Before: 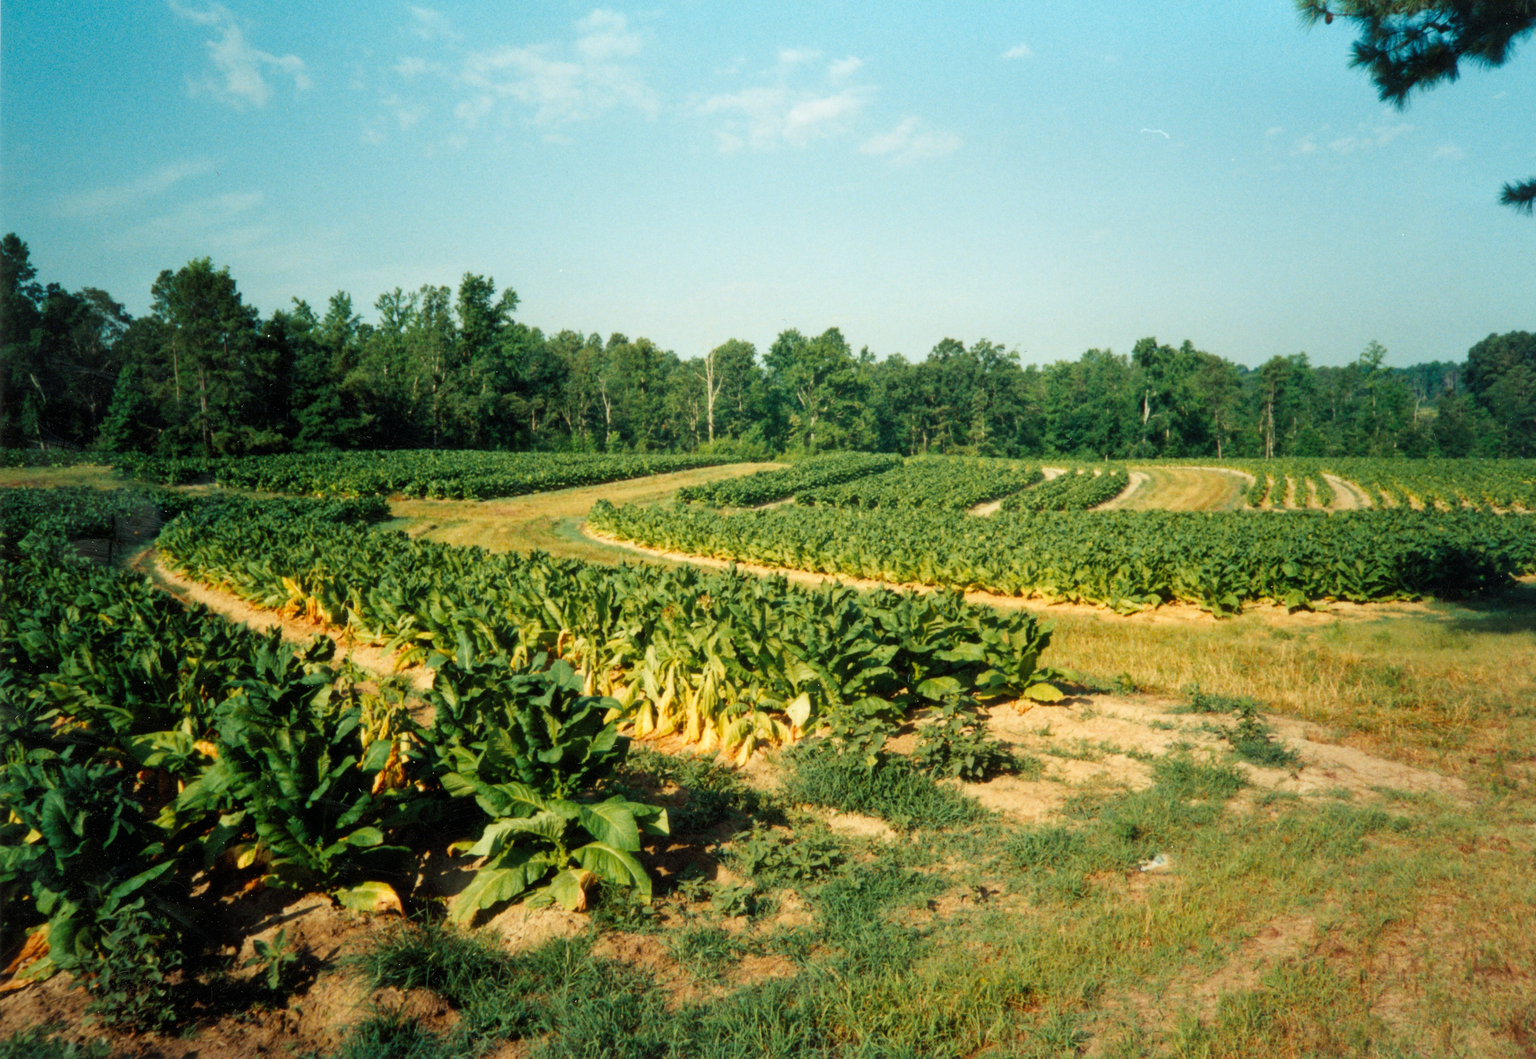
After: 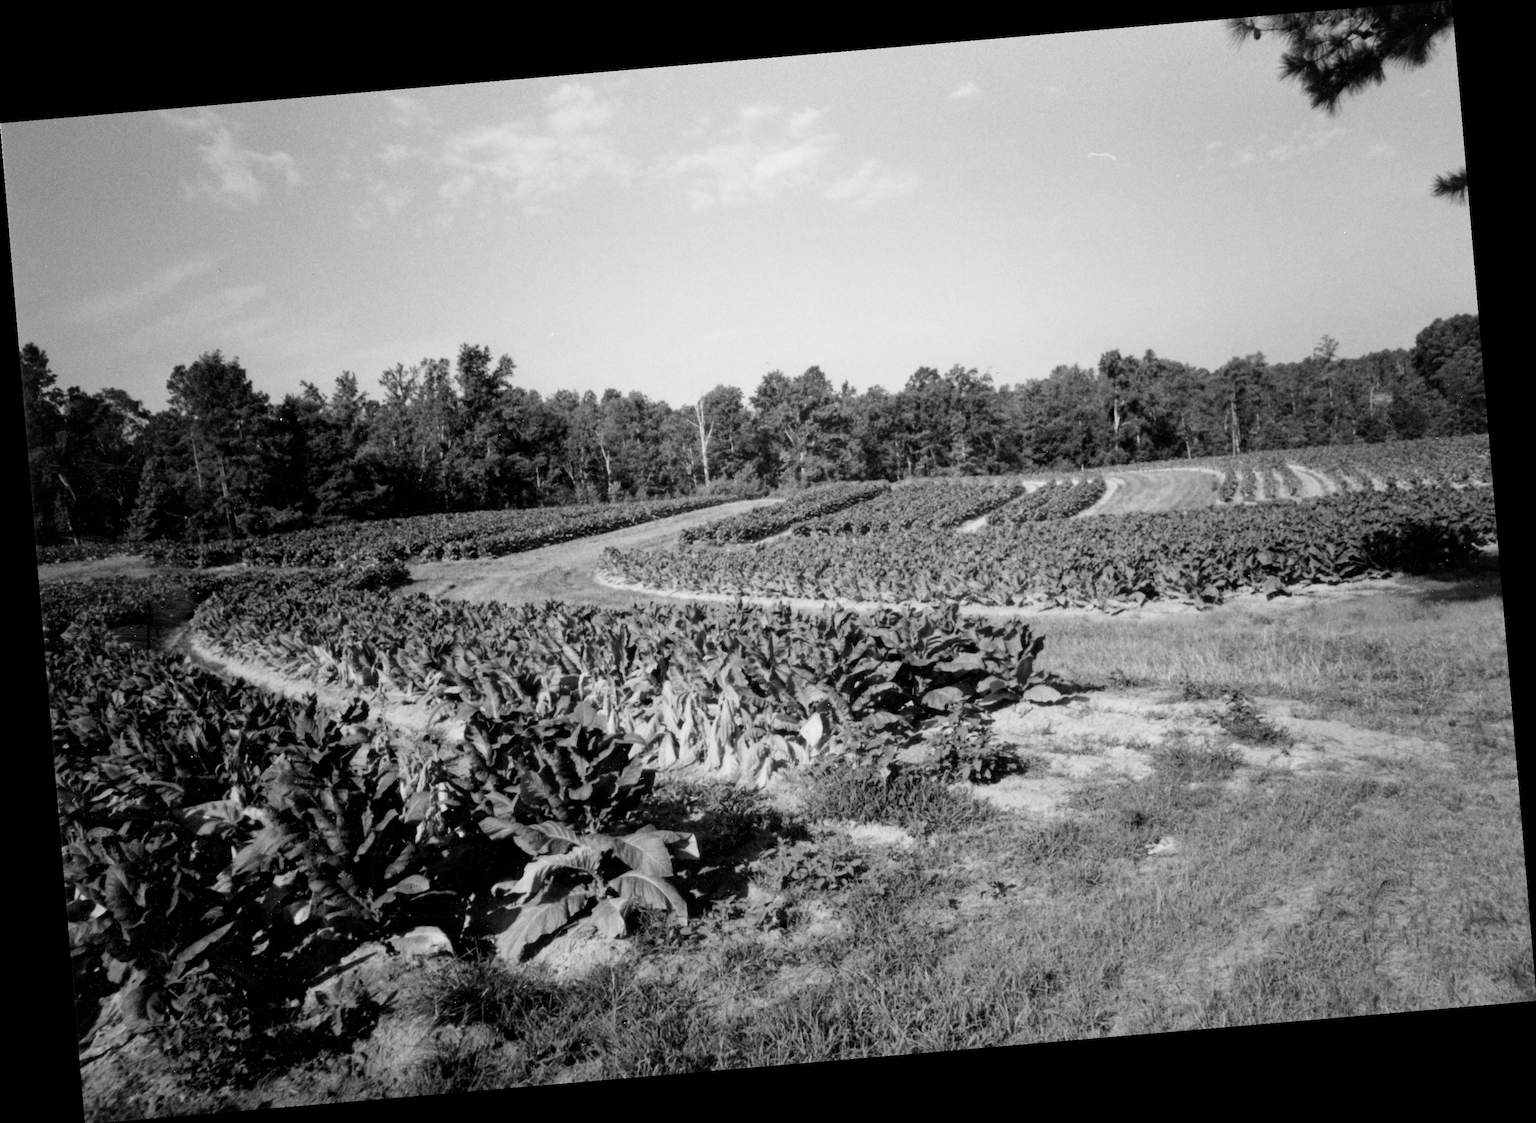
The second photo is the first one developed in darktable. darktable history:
monochrome: on, module defaults
color contrast: green-magenta contrast 0.8, blue-yellow contrast 1.1, unbound 0
filmic rgb: black relative exposure -12 EV, white relative exposure 2.8 EV, threshold 3 EV, target black luminance 0%, hardness 8.06, latitude 70.41%, contrast 1.14, highlights saturation mix 10%, shadows ↔ highlights balance -0.388%, color science v4 (2020), iterations of high-quality reconstruction 10, contrast in shadows soft, contrast in highlights soft, enable highlight reconstruction true
haze removal: compatibility mode true, adaptive false
rotate and perspective: rotation -4.86°, automatic cropping off
